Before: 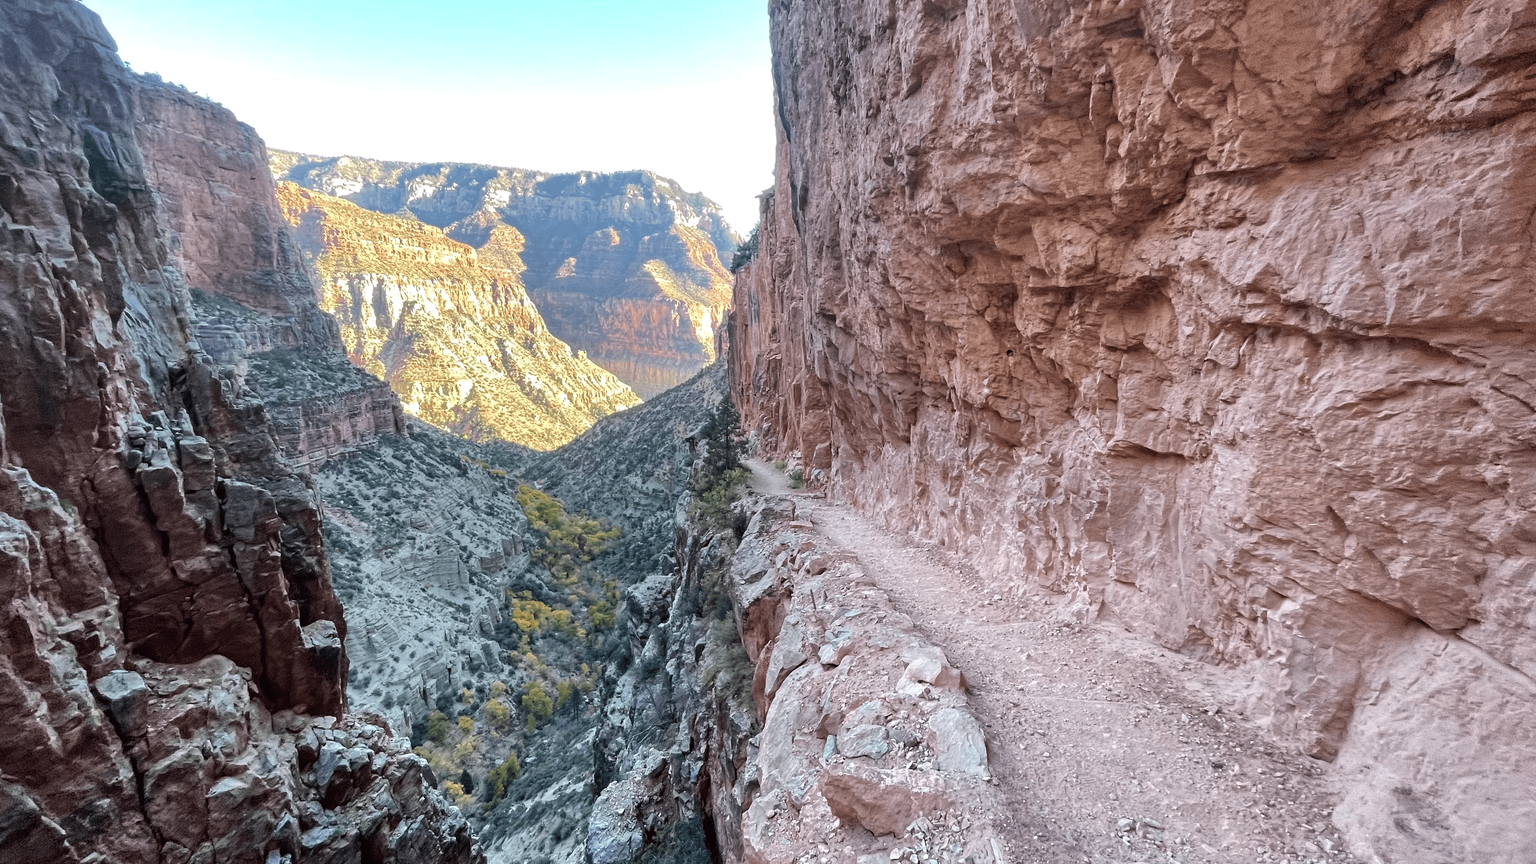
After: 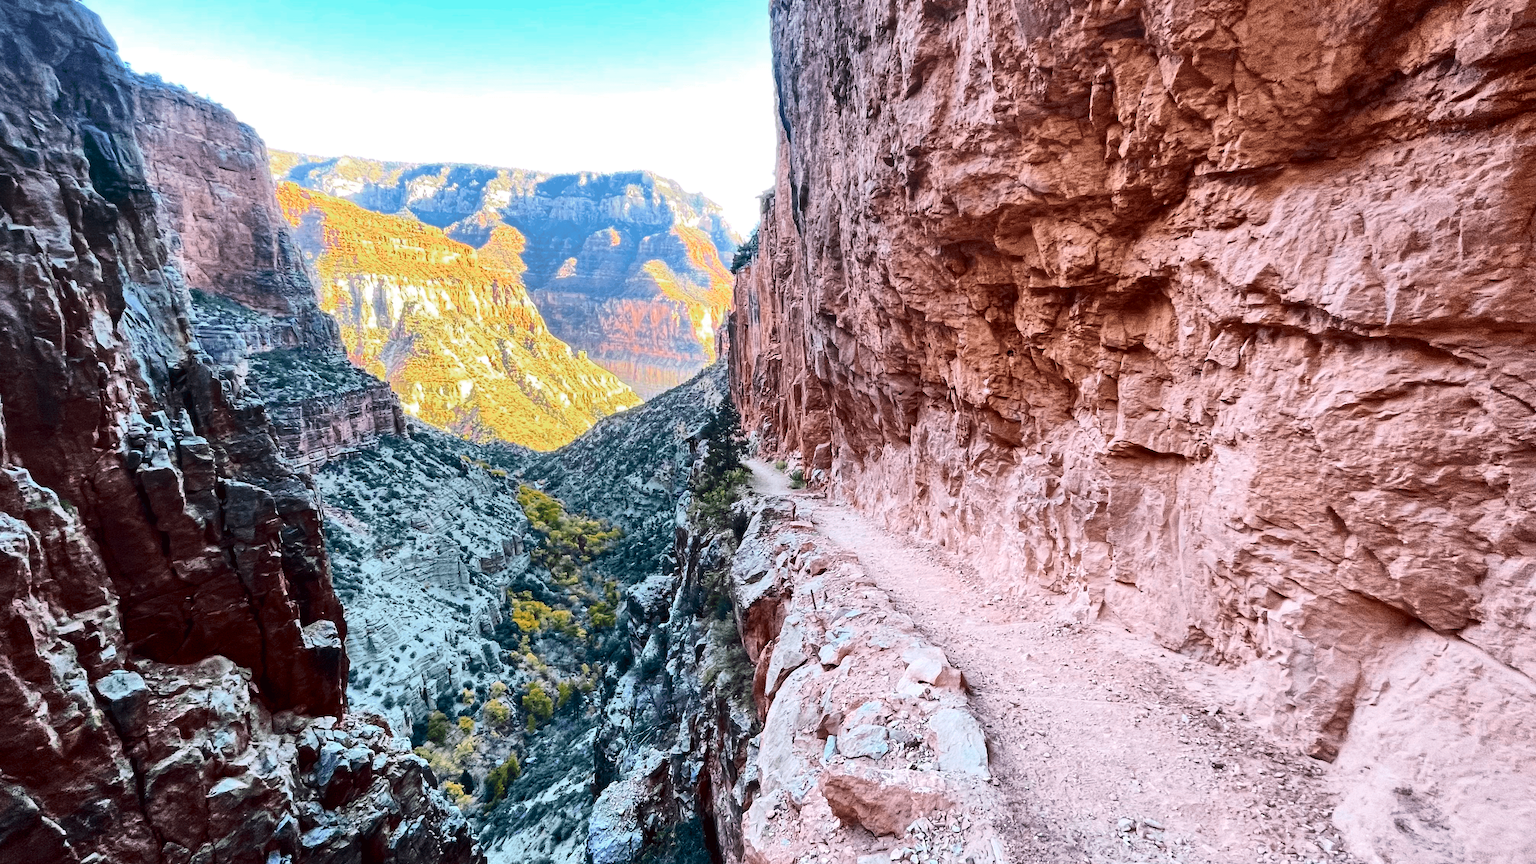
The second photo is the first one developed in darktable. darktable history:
color zones: curves: ch0 [(0, 0.425) (0.143, 0.422) (0.286, 0.42) (0.429, 0.419) (0.571, 0.419) (0.714, 0.42) (0.857, 0.422) (1, 0.425)]; ch1 [(0, 0.666) (0.143, 0.669) (0.286, 0.671) (0.429, 0.67) (0.571, 0.67) (0.714, 0.67) (0.857, 0.67) (1, 0.666)]
contrast brightness saturation: contrast 0.4, brightness 0.05, saturation 0.25
